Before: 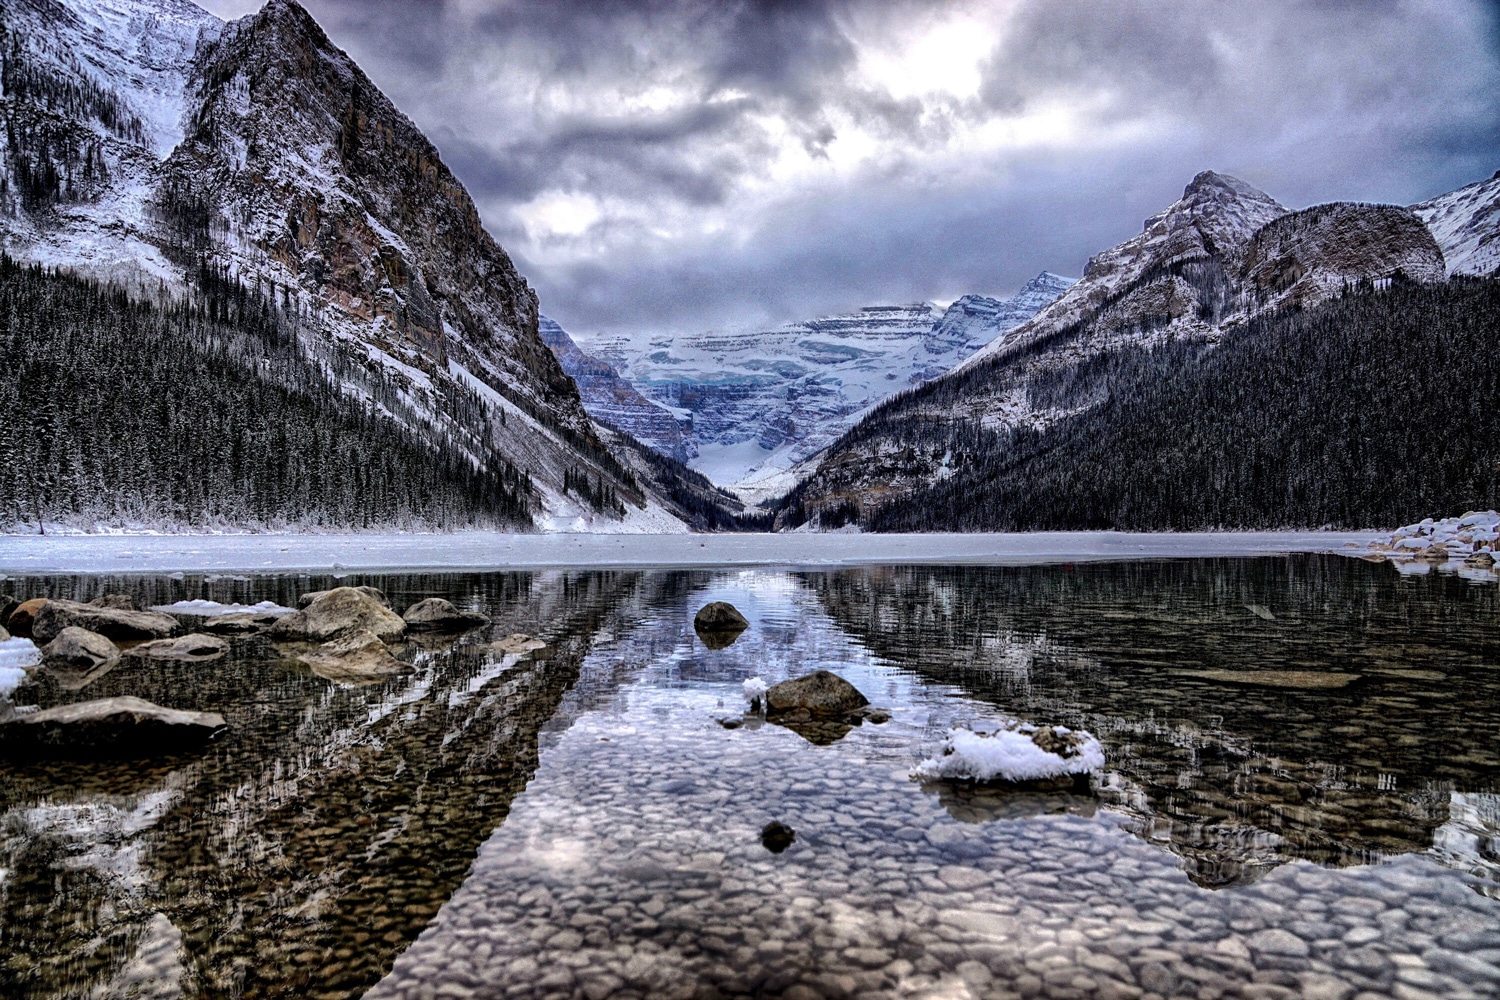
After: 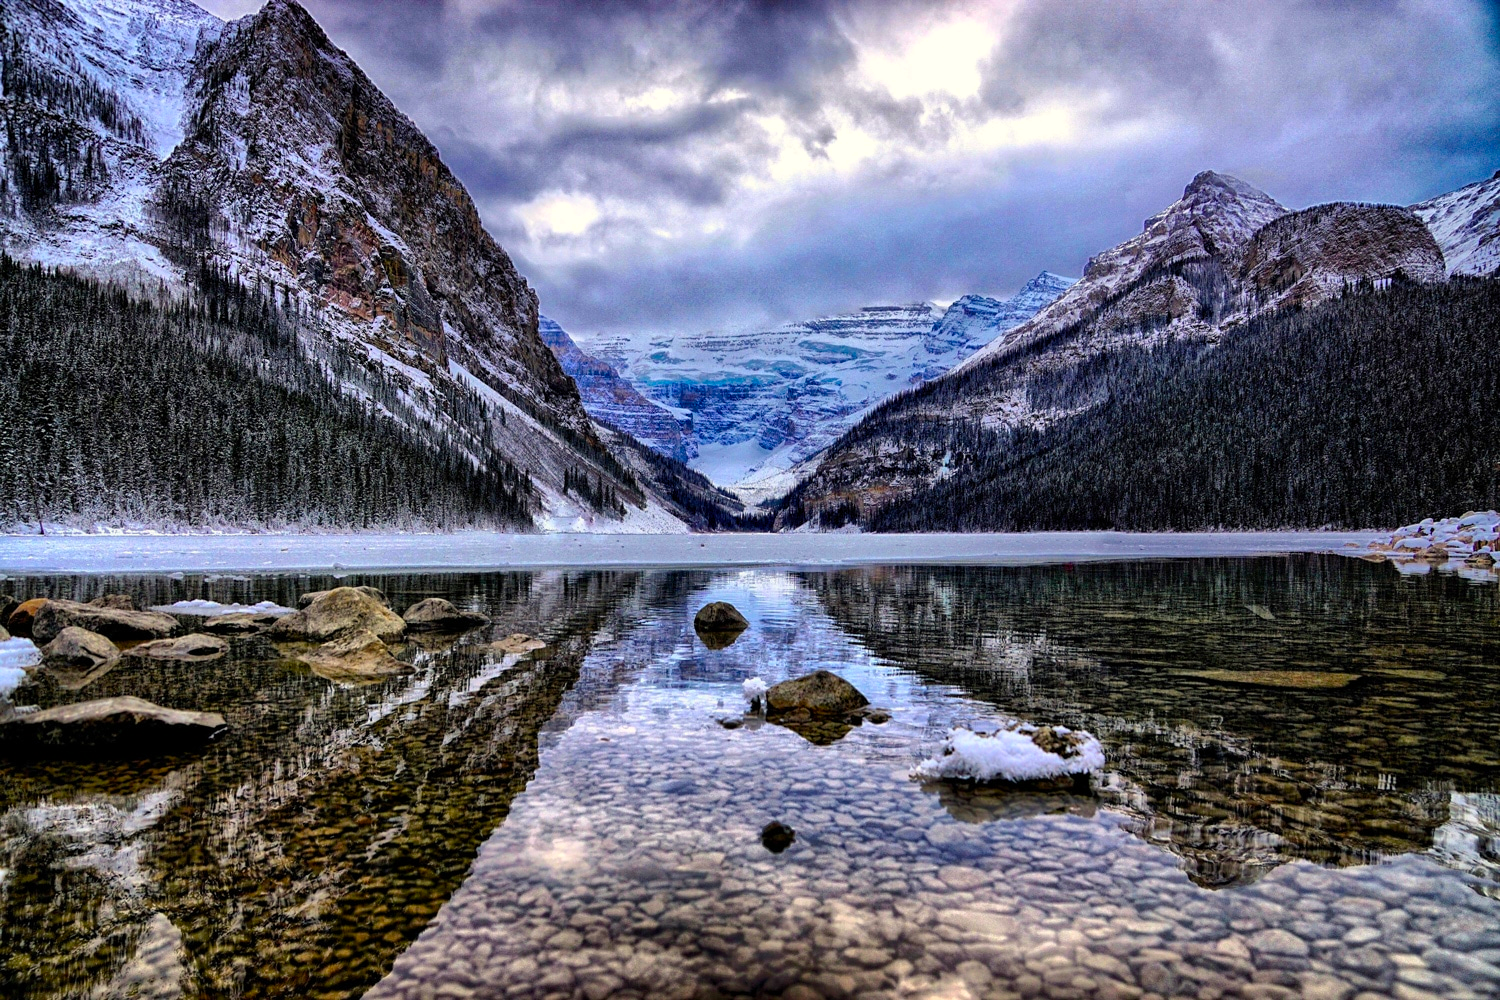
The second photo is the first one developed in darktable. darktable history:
color calibration: output R [0.946, 0.065, -0.013, 0], output G [-0.246, 1.264, -0.017, 0], output B [0.046, -0.098, 1.05, 0], gray › normalize channels true, illuminant same as pipeline (D50), adaptation XYZ, x 0.345, y 0.357, temperature 5019.18 K, gamut compression 0.015
color balance rgb: highlights gain › chroma 1.114%, highlights gain › hue 60.06°, linear chroma grading › global chroma 20.19%, perceptual saturation grading › global saturation 25.478%, global vibrance 20%
